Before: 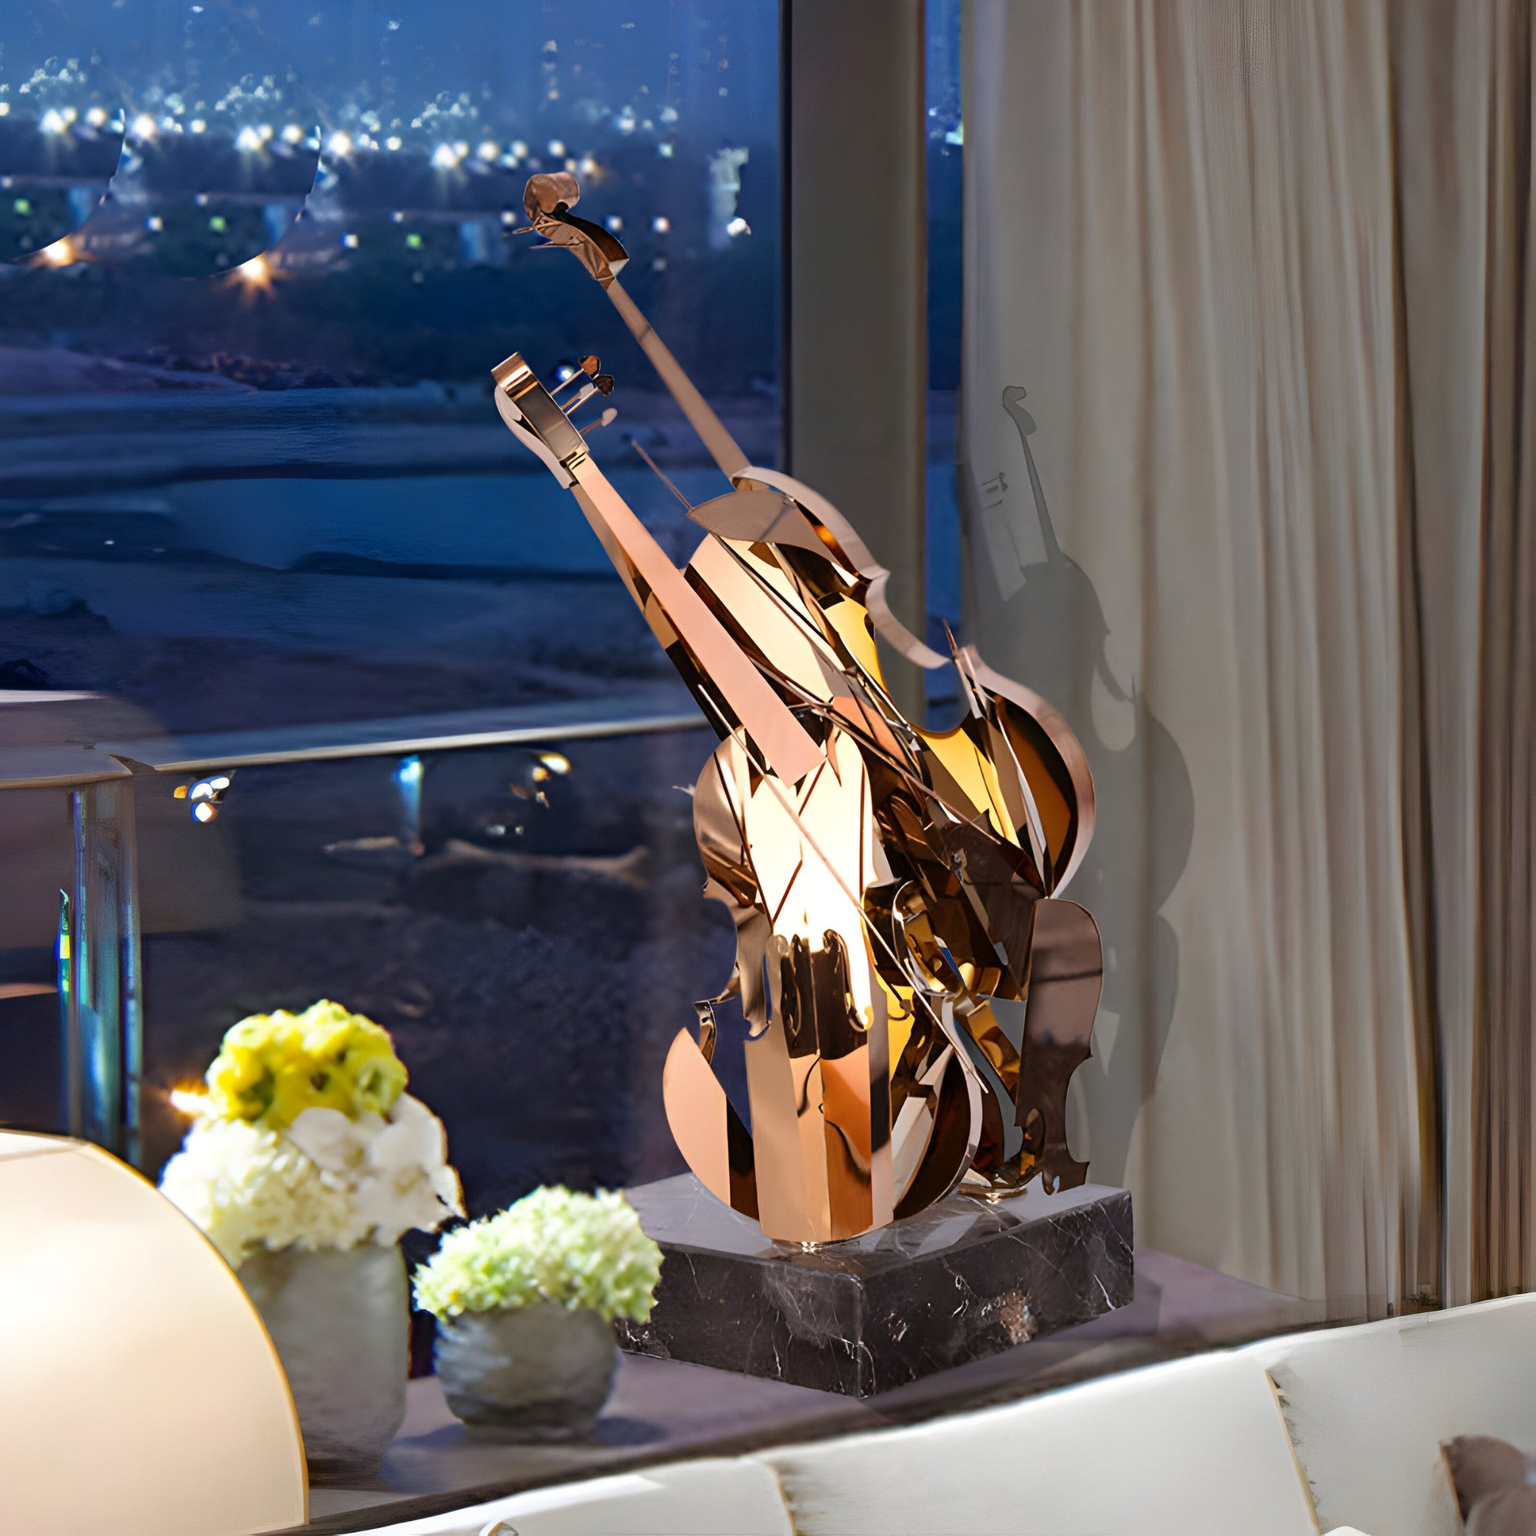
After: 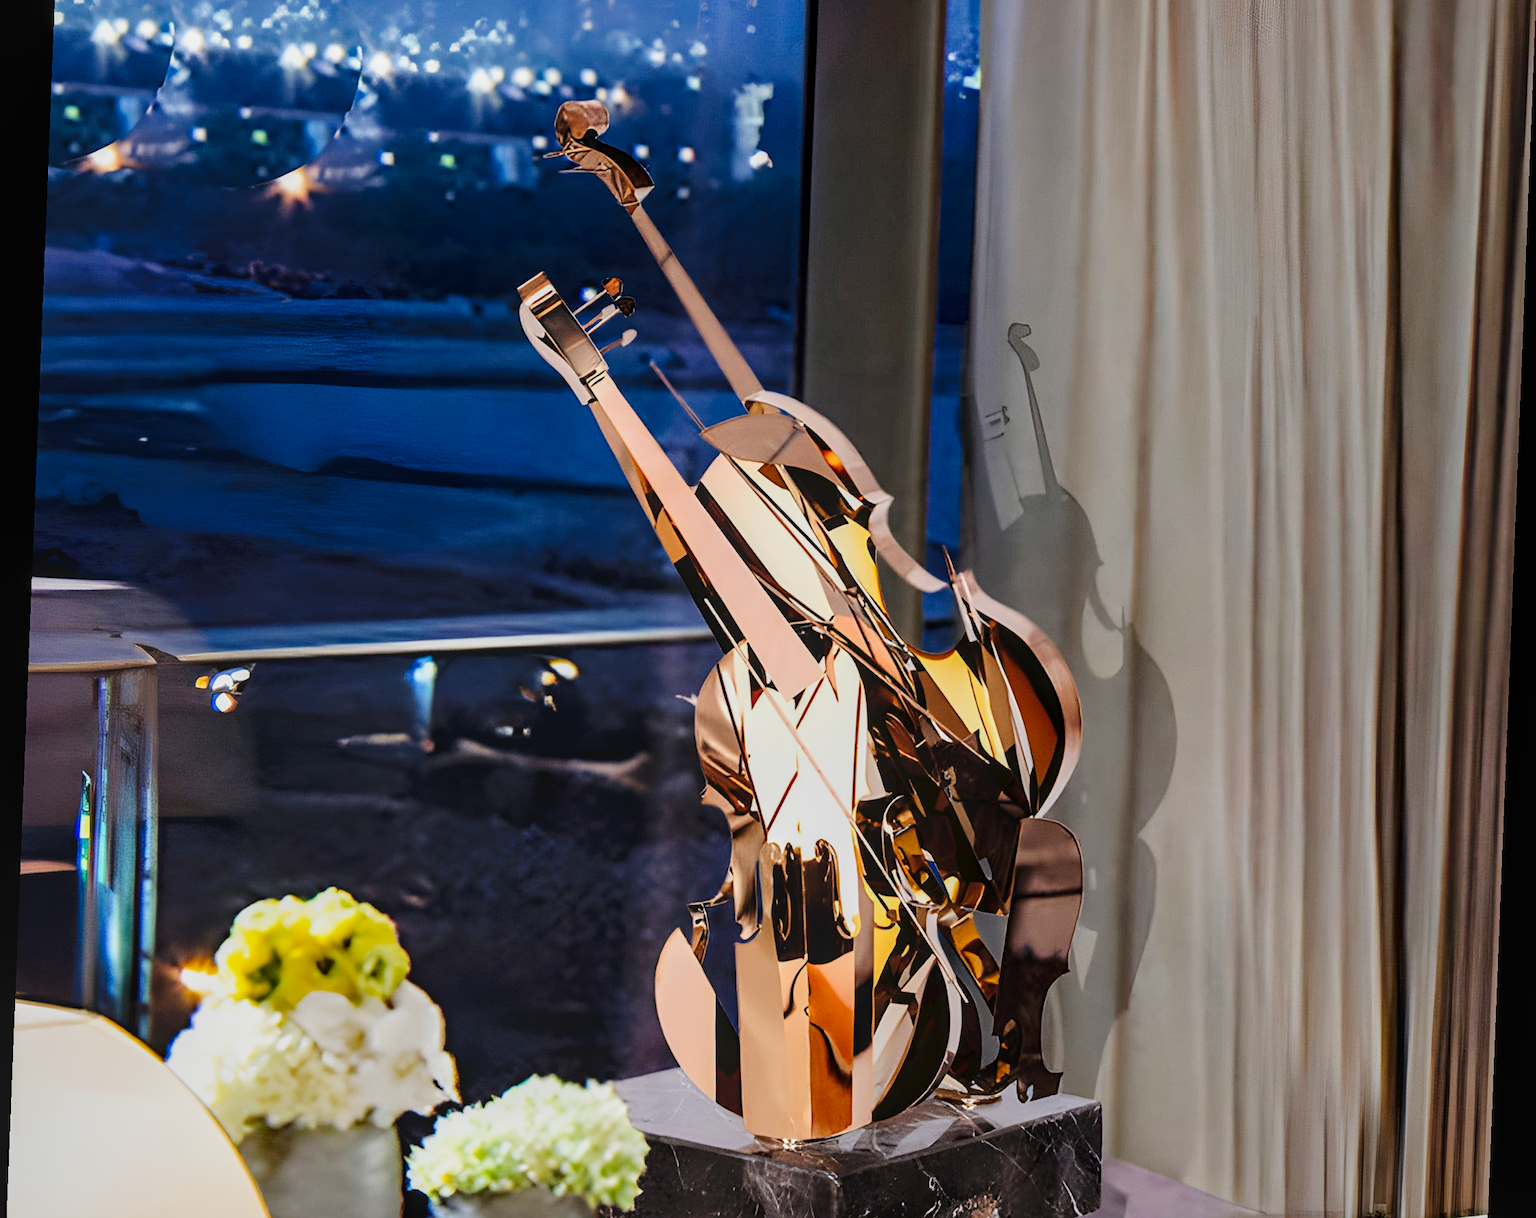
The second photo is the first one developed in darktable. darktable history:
contrast brightness saturation: contrast 0.08, saturation 0.02
rotate and perspective: rotation 2.27°, automatic cropping off
filmic rgb: black relative exposure -7.65 EV, white relative exposure 4.56 EV, hardness 3.61
local contrast: on, module defaults
sharpen: amount 0.2
crop and rotate: top 5.667%, bottom 14.937%
tone curve: curves: ch0 [(0, 0) (0.003, 0.04) (0.011, 0.04) (0.025, 0.043) (0.044, 0.049) (0.069, 0.066) (0.1, 0.095) (0.136, 0.121) (0.177, 0.154) (0.224, 0.211) (0.277, 0.281) (0.335, 0.358) (0.399, 0.452) (0.468, 0.54) (0.543, 0.628) (0.623, 0.721) (0.709, 0.801) (0.801, 0.883) (0.898, 0.948) (1, 1)], preserve colors none
